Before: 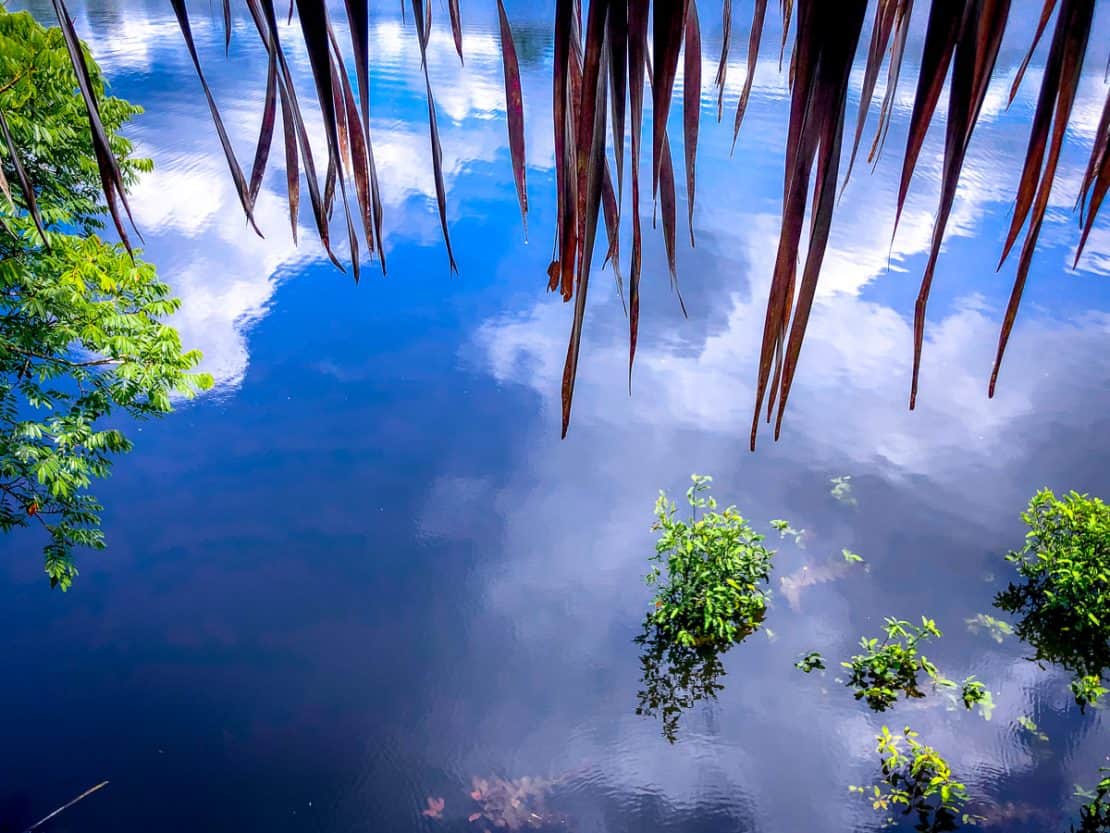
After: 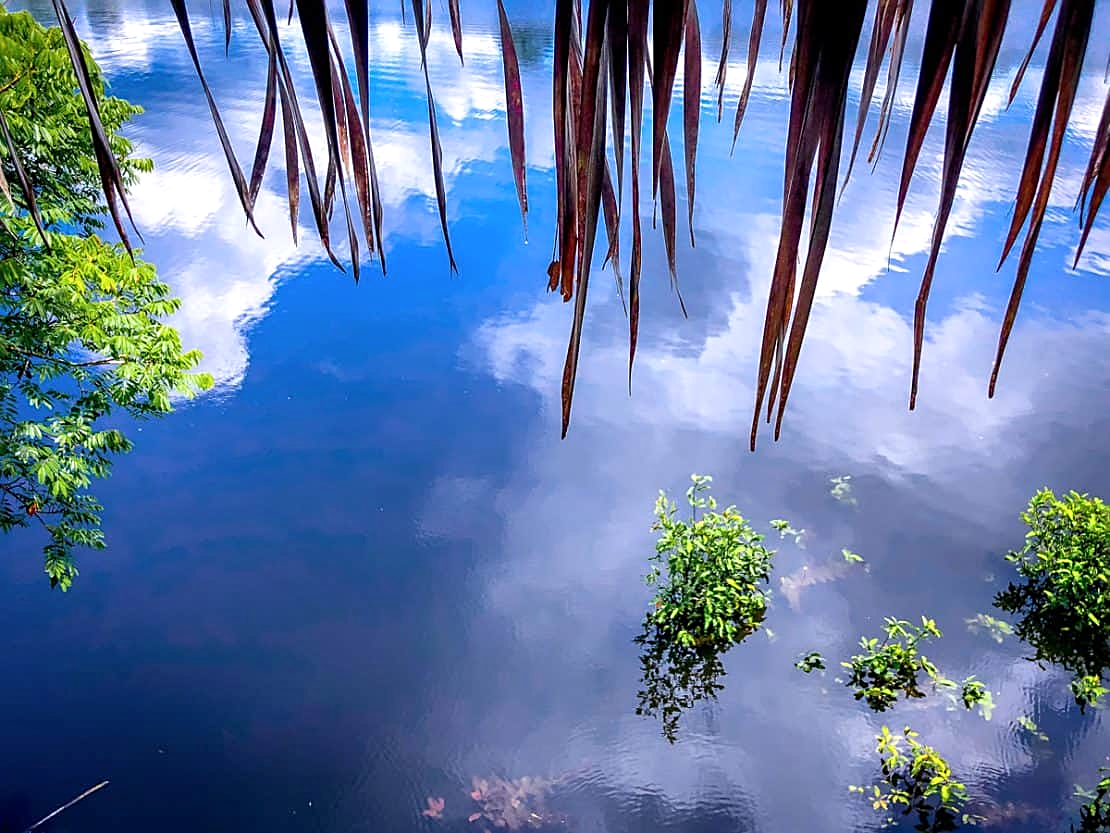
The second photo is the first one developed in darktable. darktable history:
shadows and highlights: radius 171.16, shadows 27, white point adjustment 3.13, highlights -67.95, soften with gaussian
sharpen: on, module defaults
